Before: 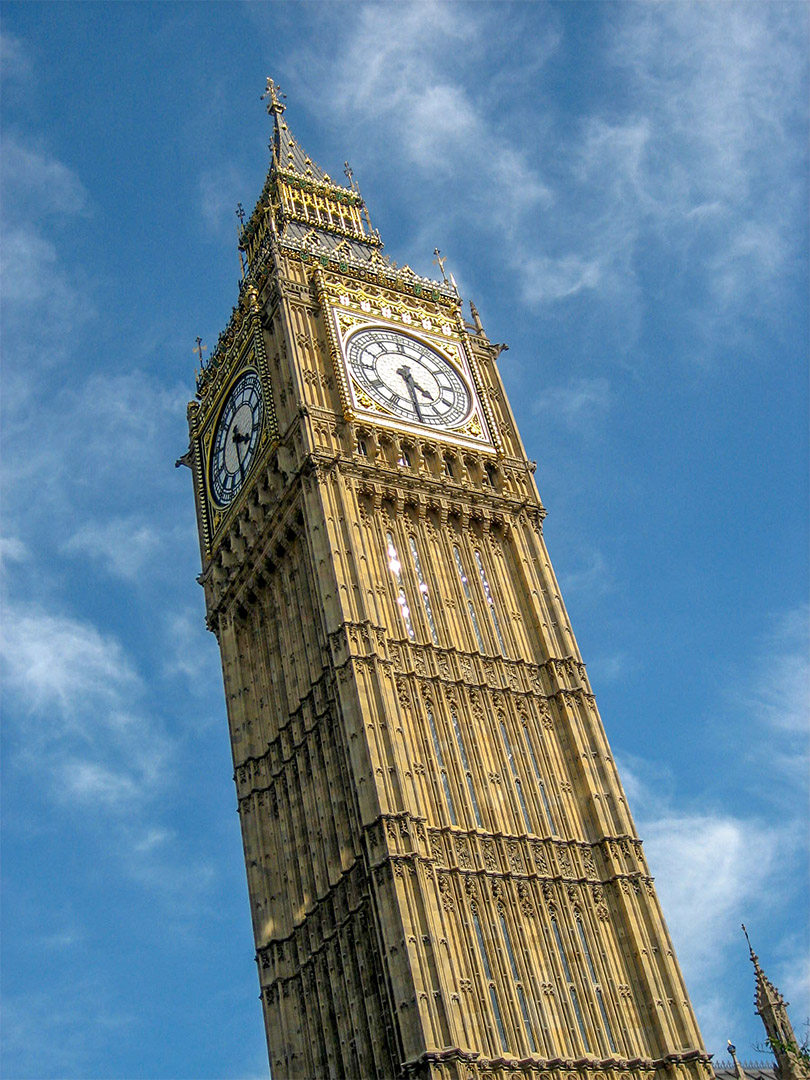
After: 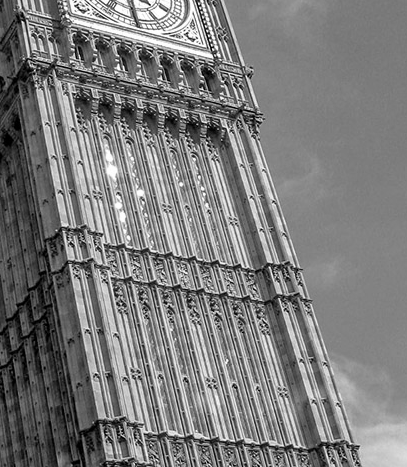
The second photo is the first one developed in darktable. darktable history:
monochrome: on, module defaults
crop: left 35.03%, top 36.625%, right 14.663%, bottom 20.057%
